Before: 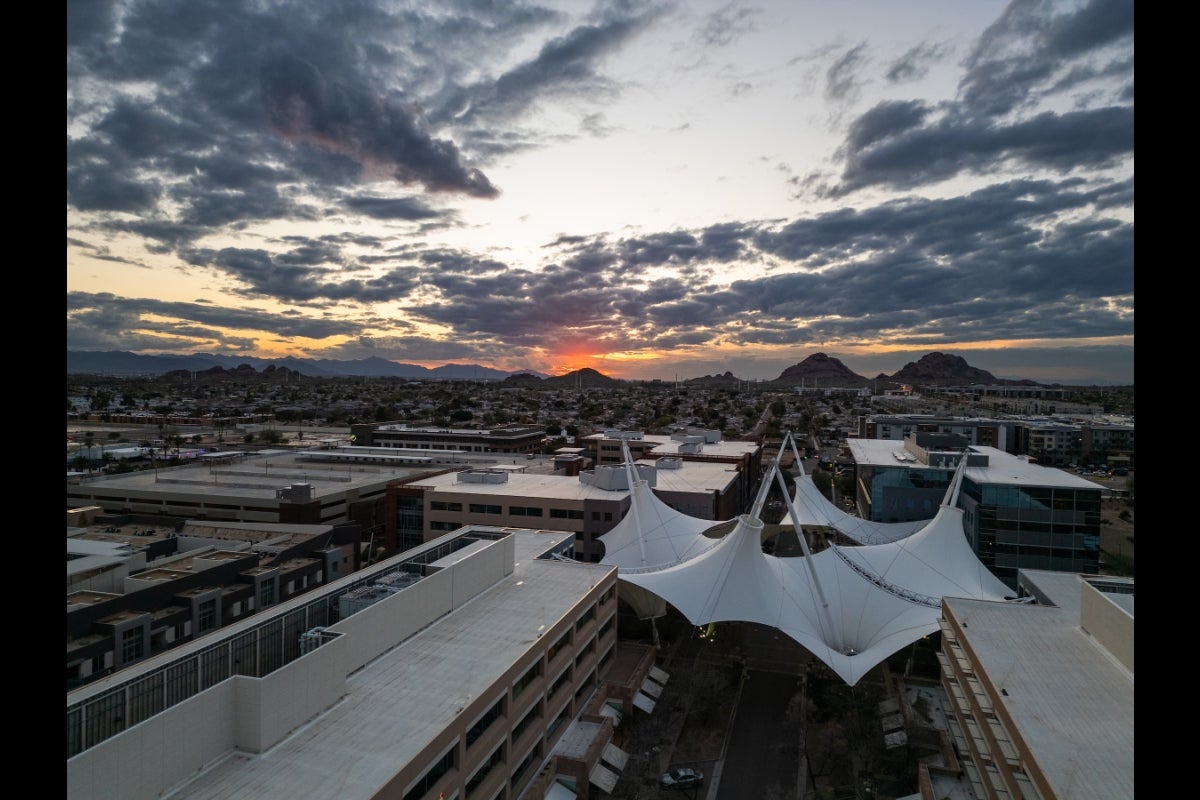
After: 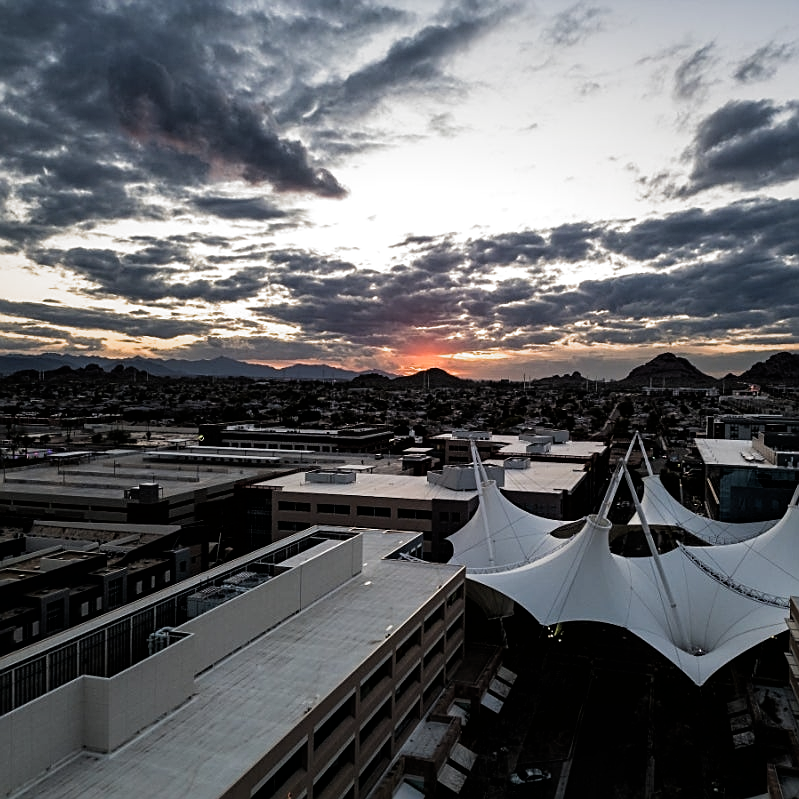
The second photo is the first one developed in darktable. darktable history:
sharpen: on, module defaults
white balance: red 1, blue 1
filmic rgb: black relative exposure -8.2 EV, white relative exposure 2.2 EV, threshold 3 EV, hardness 7.11, latitude 75%, contrast 1.325, highlights saturation mix -2%, shadows ↔ highlights balance 30%, preserve chrominance RGB euclidean norm, color science v5 (2021), contrast in shadows safe, contrast in highlights safe, enable highlight reconstruction true
crop and rotate: left 12.673%, right 20.66%
exposure: exposure -0.072 EV, compensate highlight preservation false
